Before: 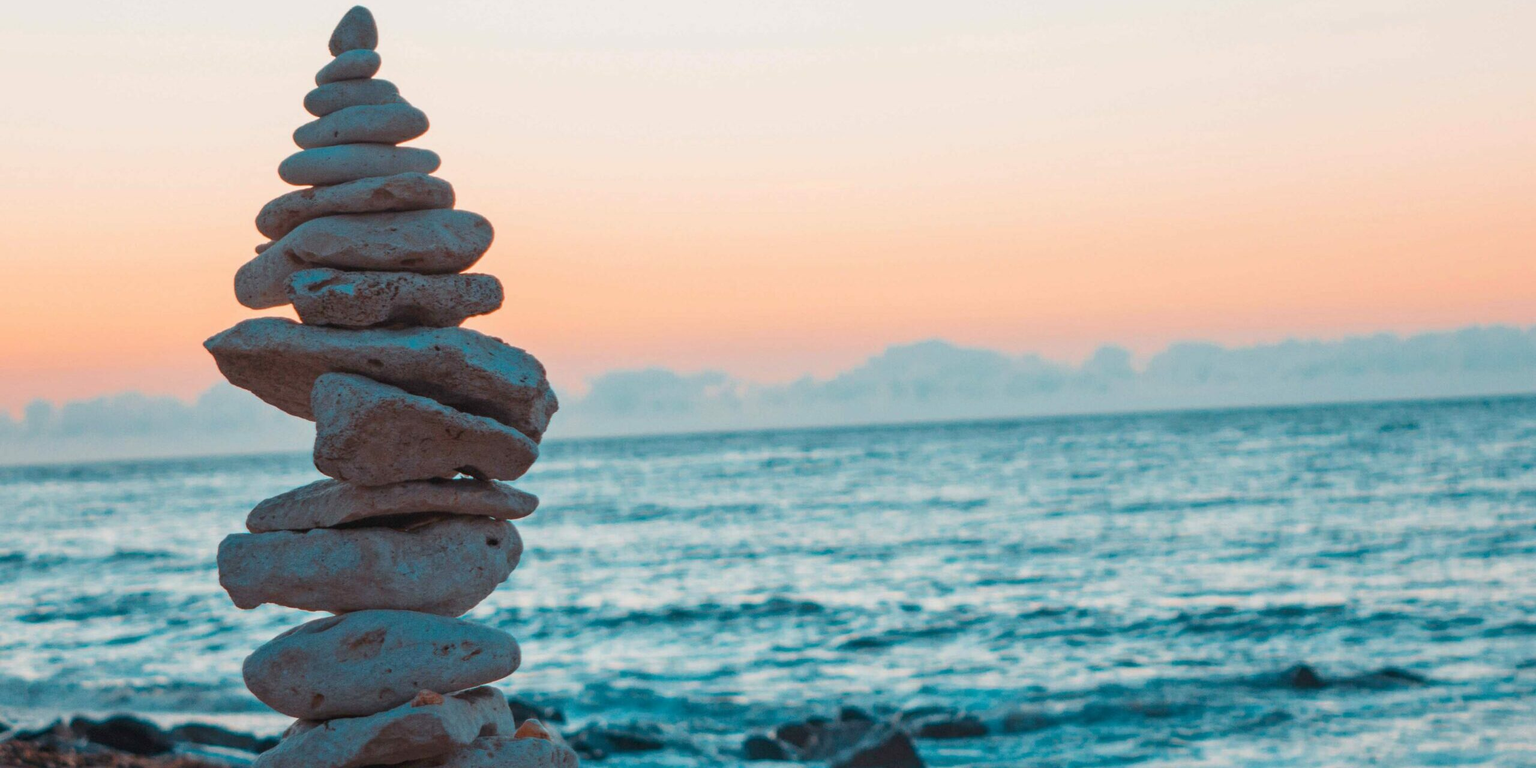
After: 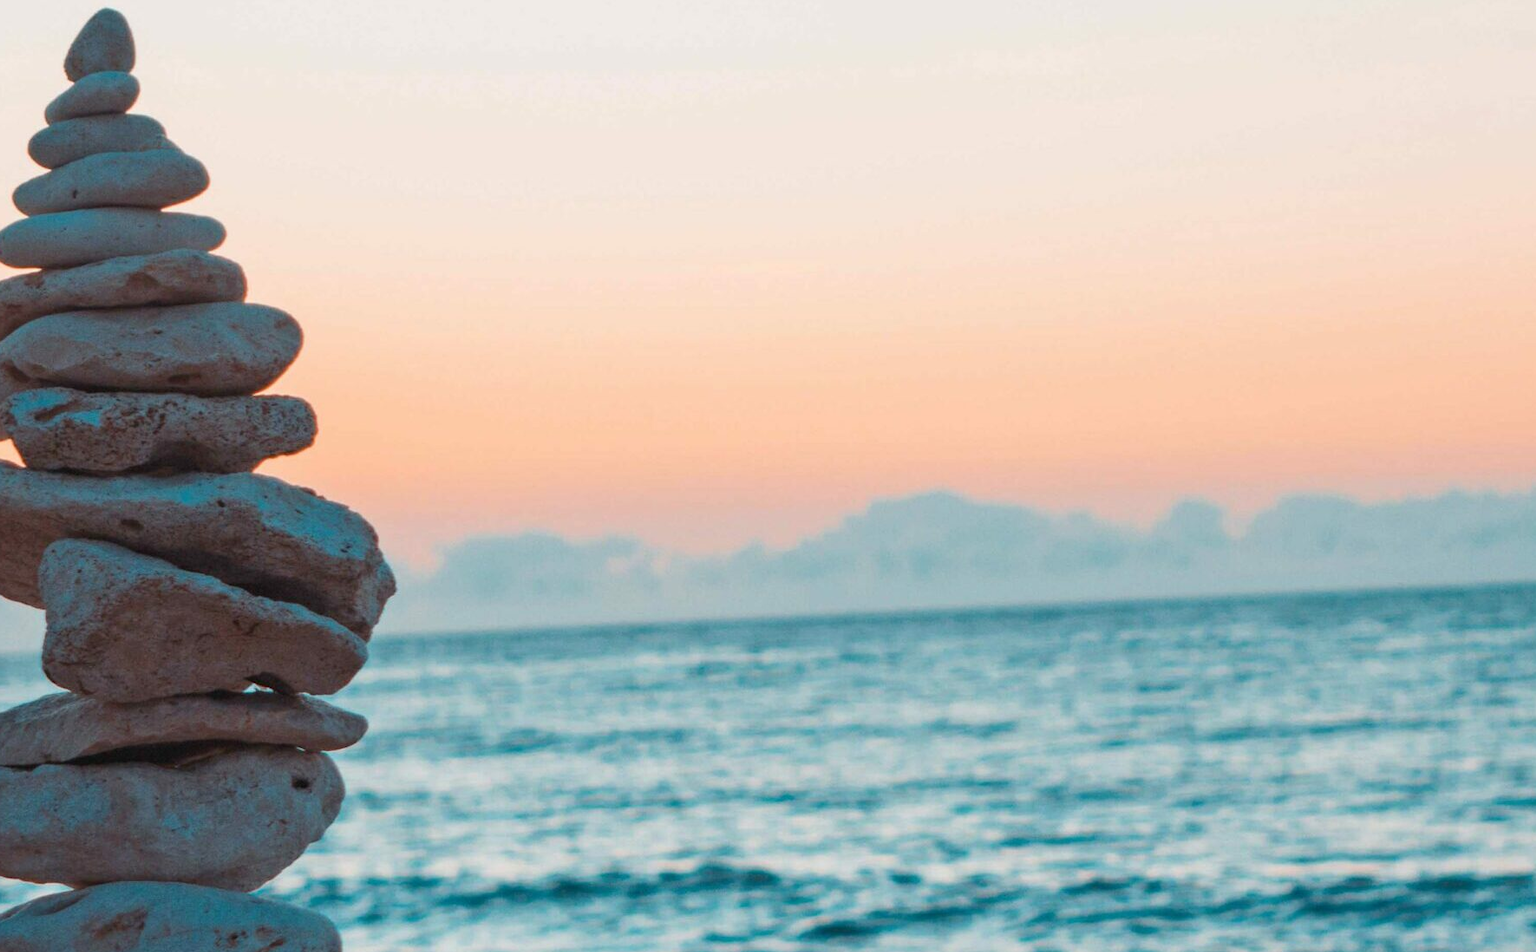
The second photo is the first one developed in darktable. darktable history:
crop: left 18.532%, right 12.261%, bottom 14.154%
